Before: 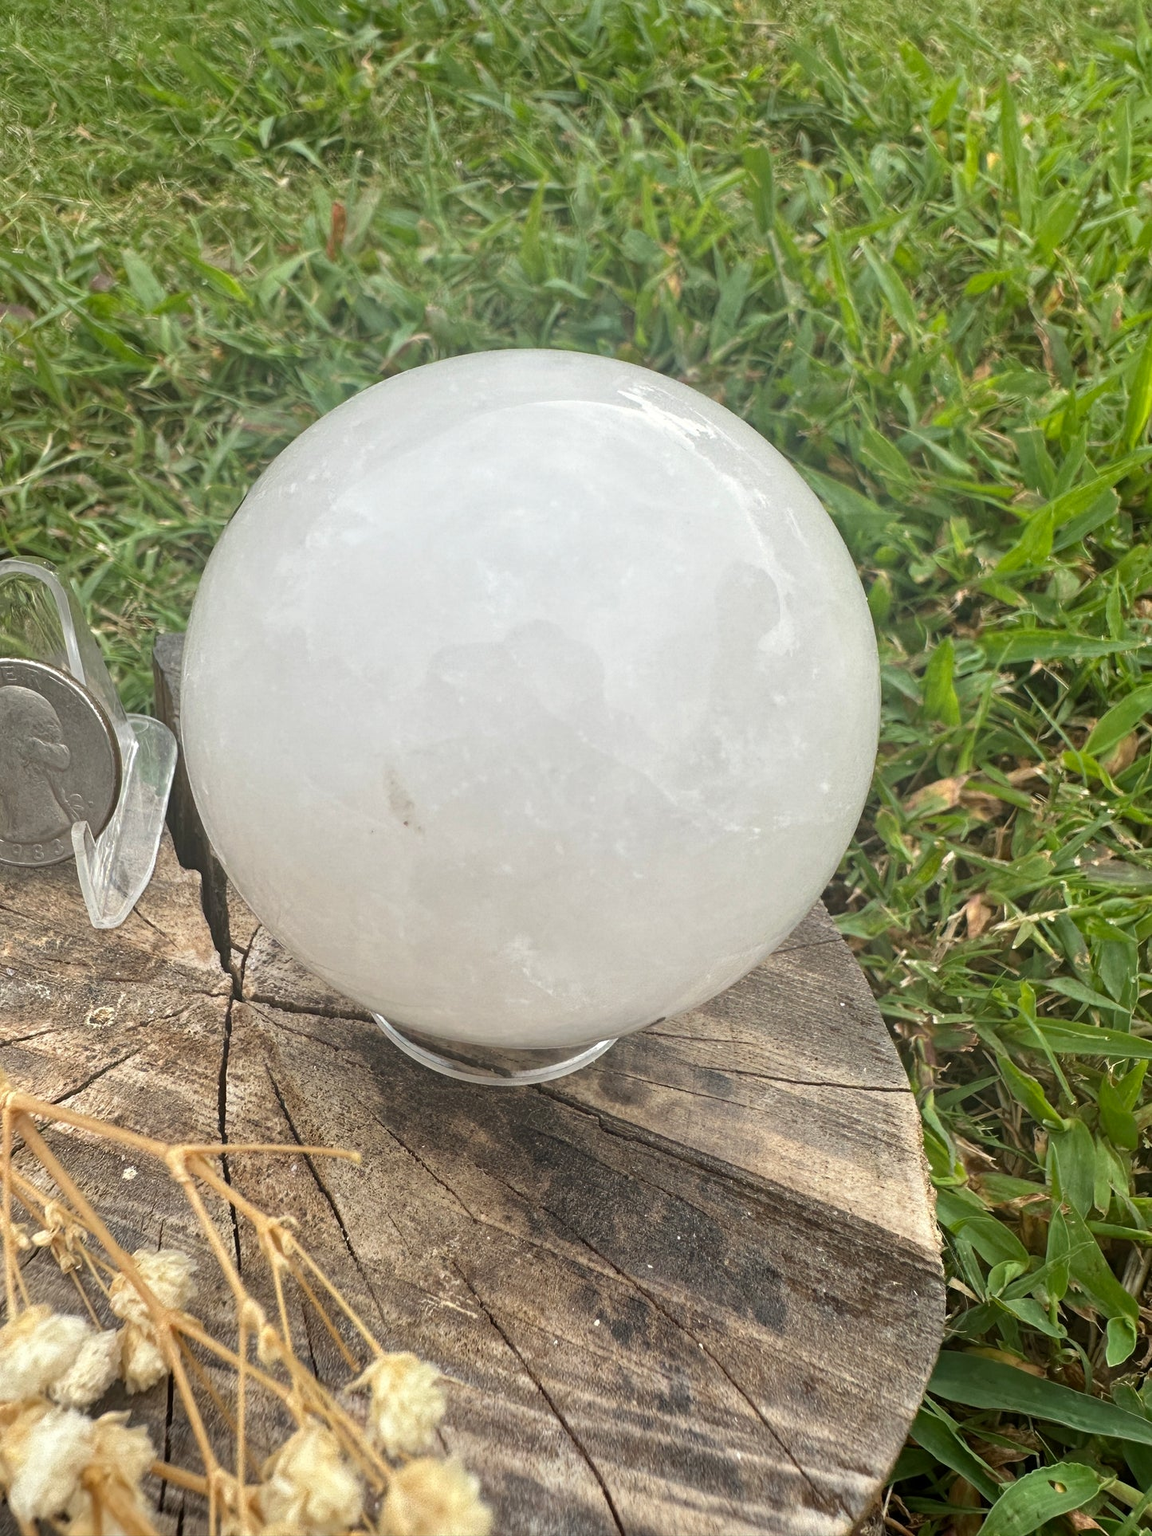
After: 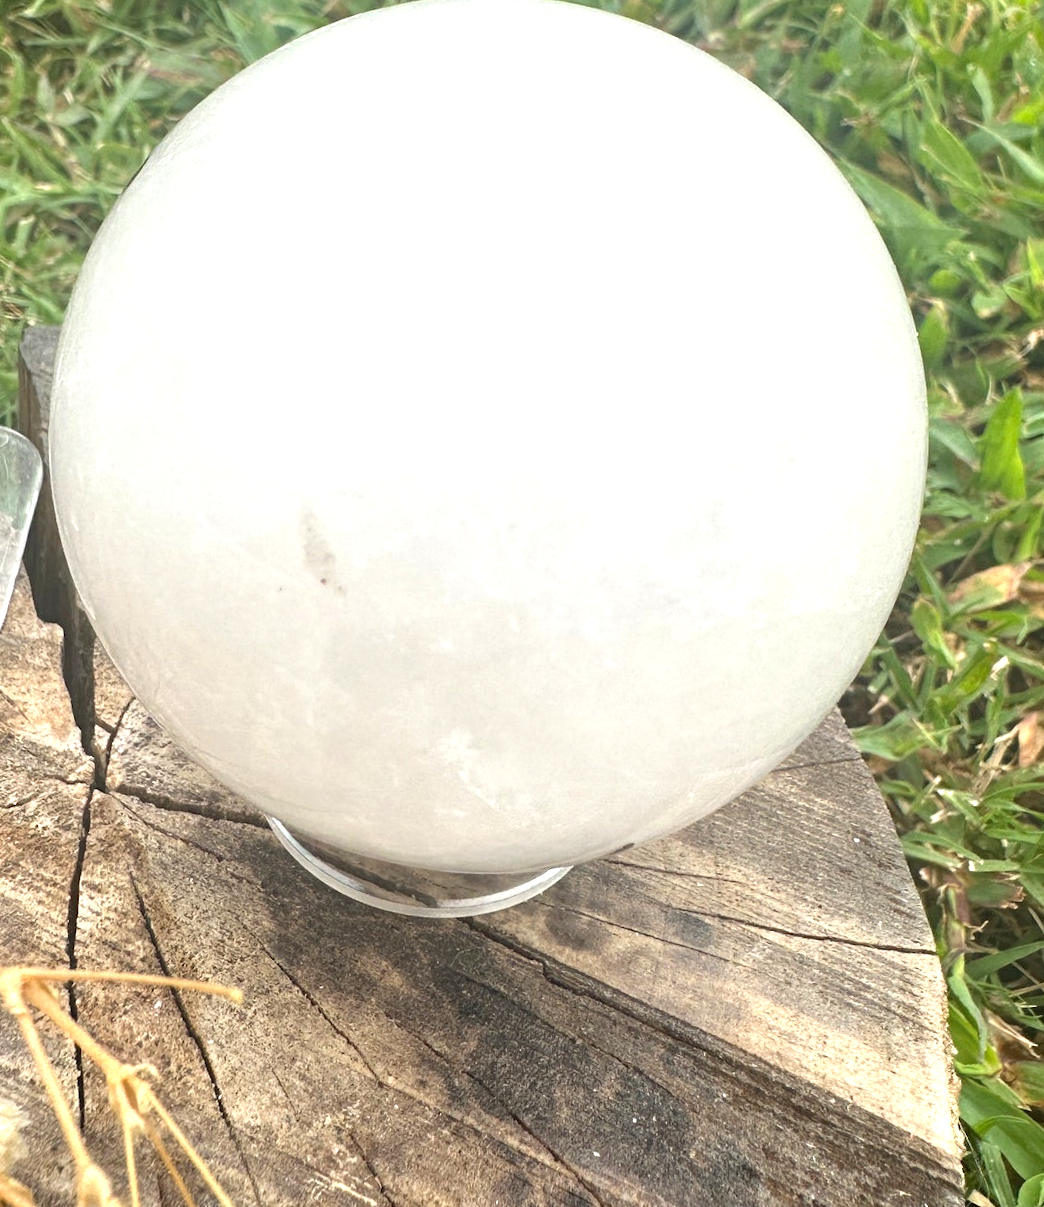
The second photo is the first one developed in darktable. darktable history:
crop and rotate: angle -3.37°, left 9.79%, top 20.73%, right 12.42%, bottom 11.82%
exposure: black level correction 0, exposure 0.7 EV, compensate exposure bias true, compensate highlight preservation false
